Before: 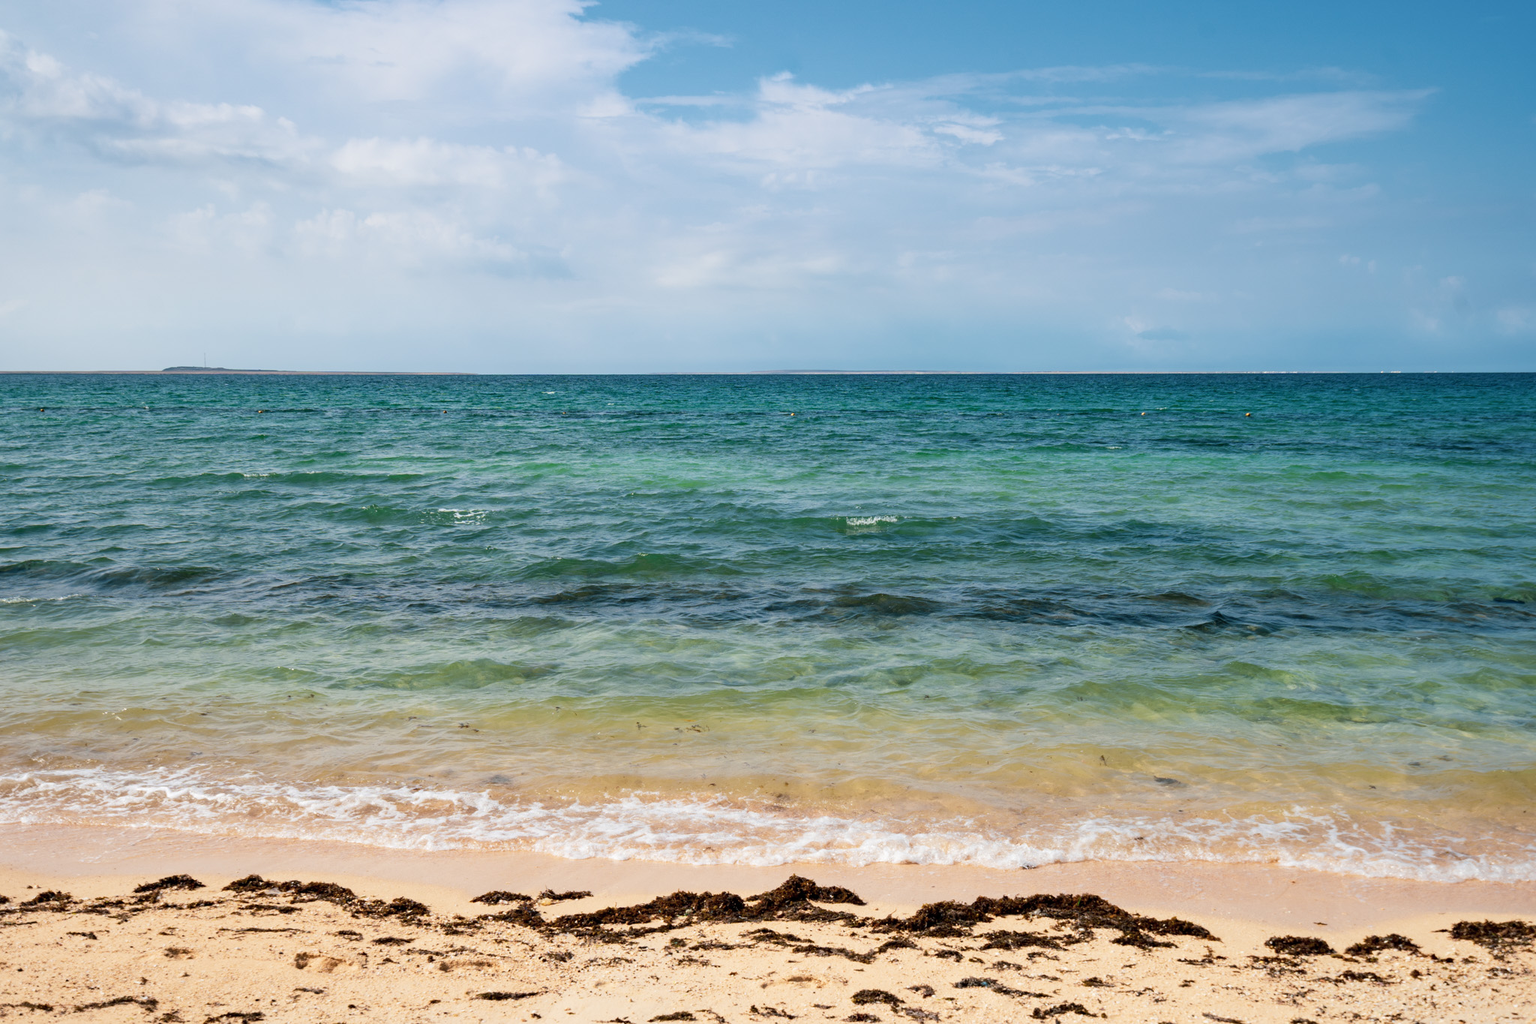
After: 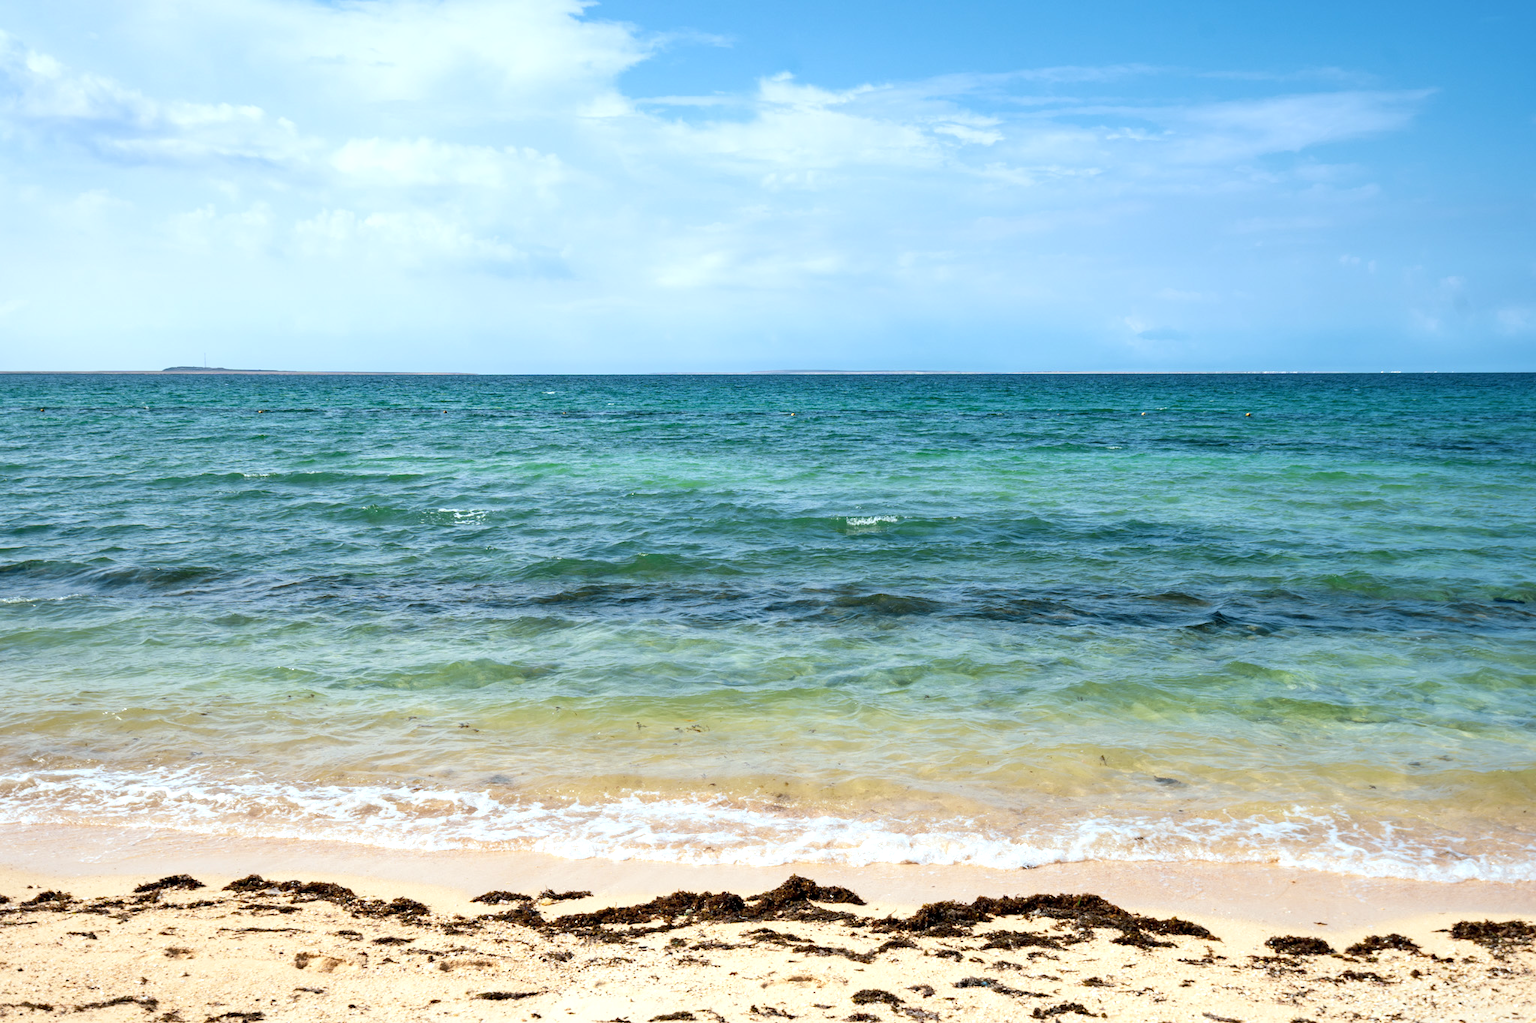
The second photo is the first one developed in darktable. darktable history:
white balance: red 0.925, blue 1.046
exposure: black level correction 0.001, exposure 0.5 EV, compensate exposure bias true, compensate highlight preservation false
